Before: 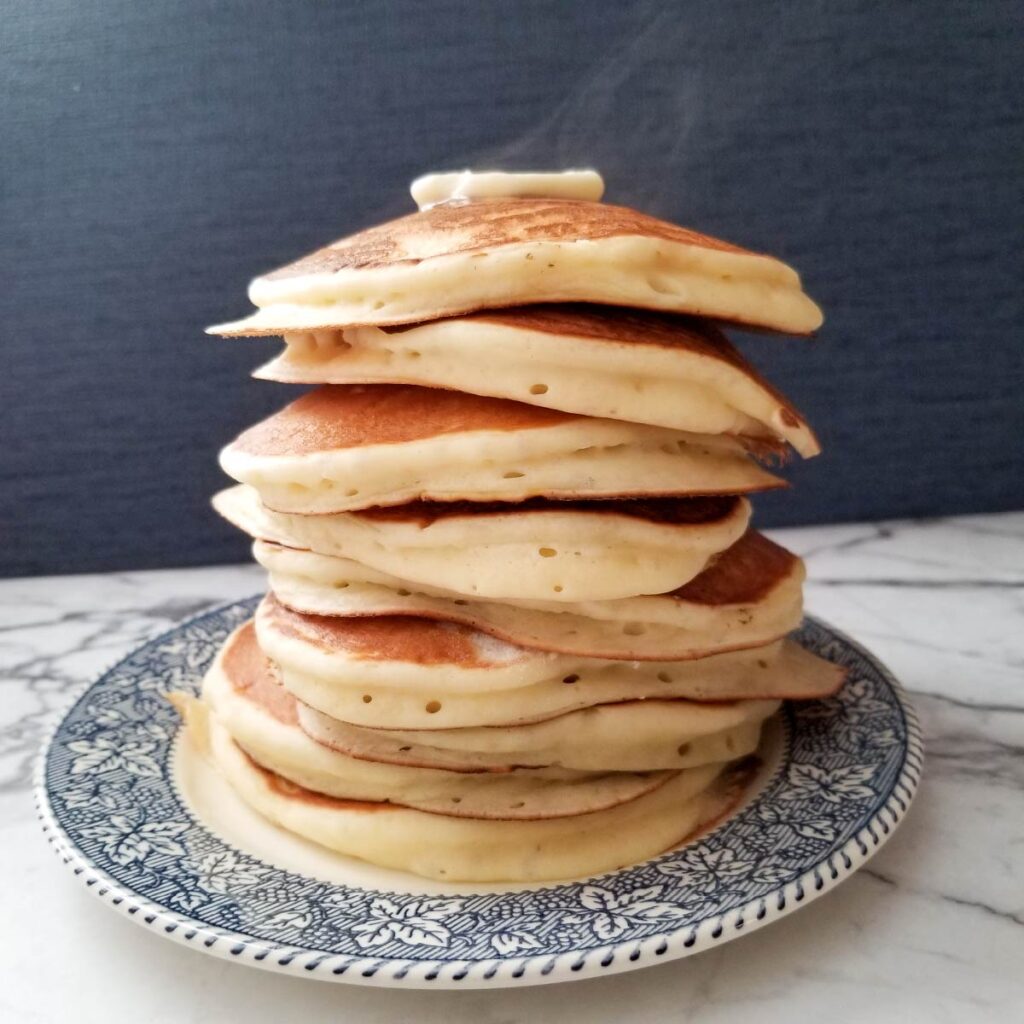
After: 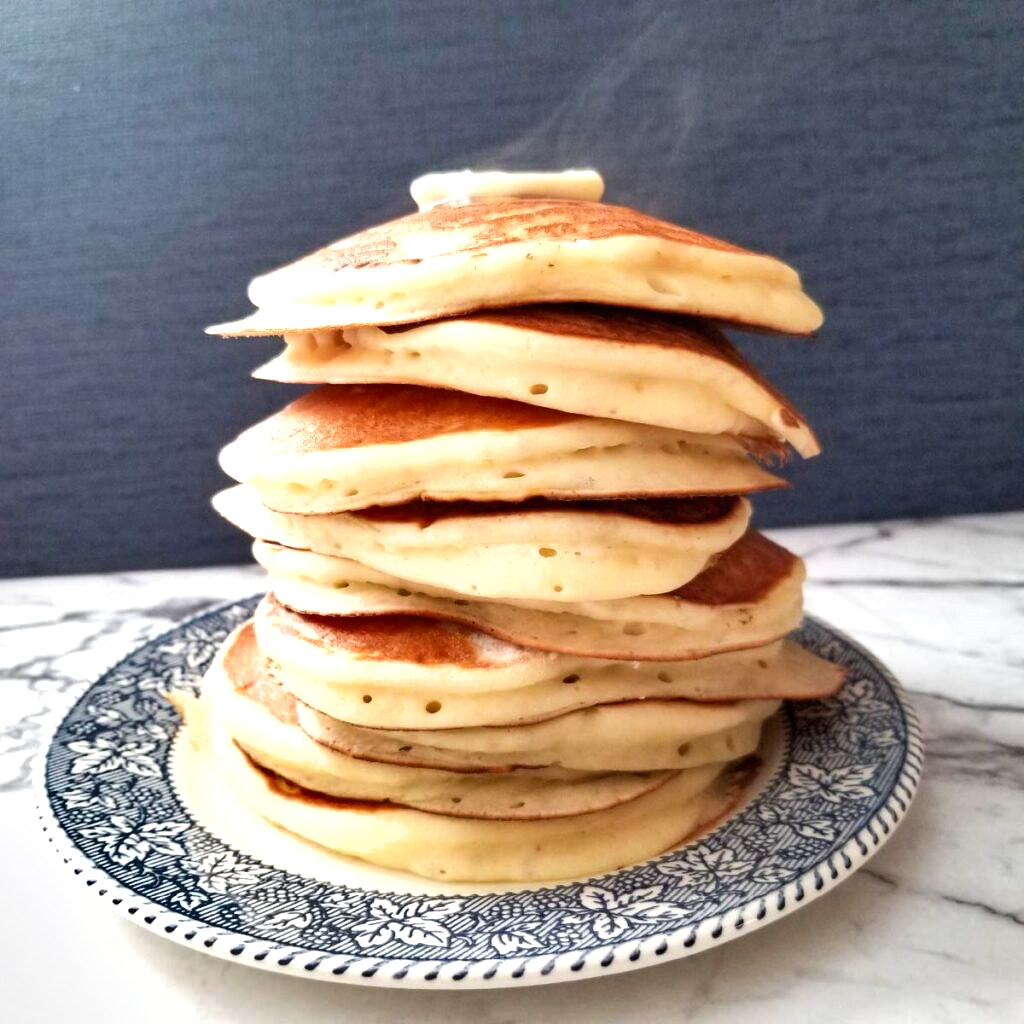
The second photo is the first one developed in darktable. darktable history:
shadows and highlights: low approximation 0.01, soften with gaussian
tone equalizer: edges refinement/feathering 500, mask exposure compensation -1.57 EV, preserve details no
exposure: black level correction 0, exposure 0.694 EV, compensate highlight preservation false
